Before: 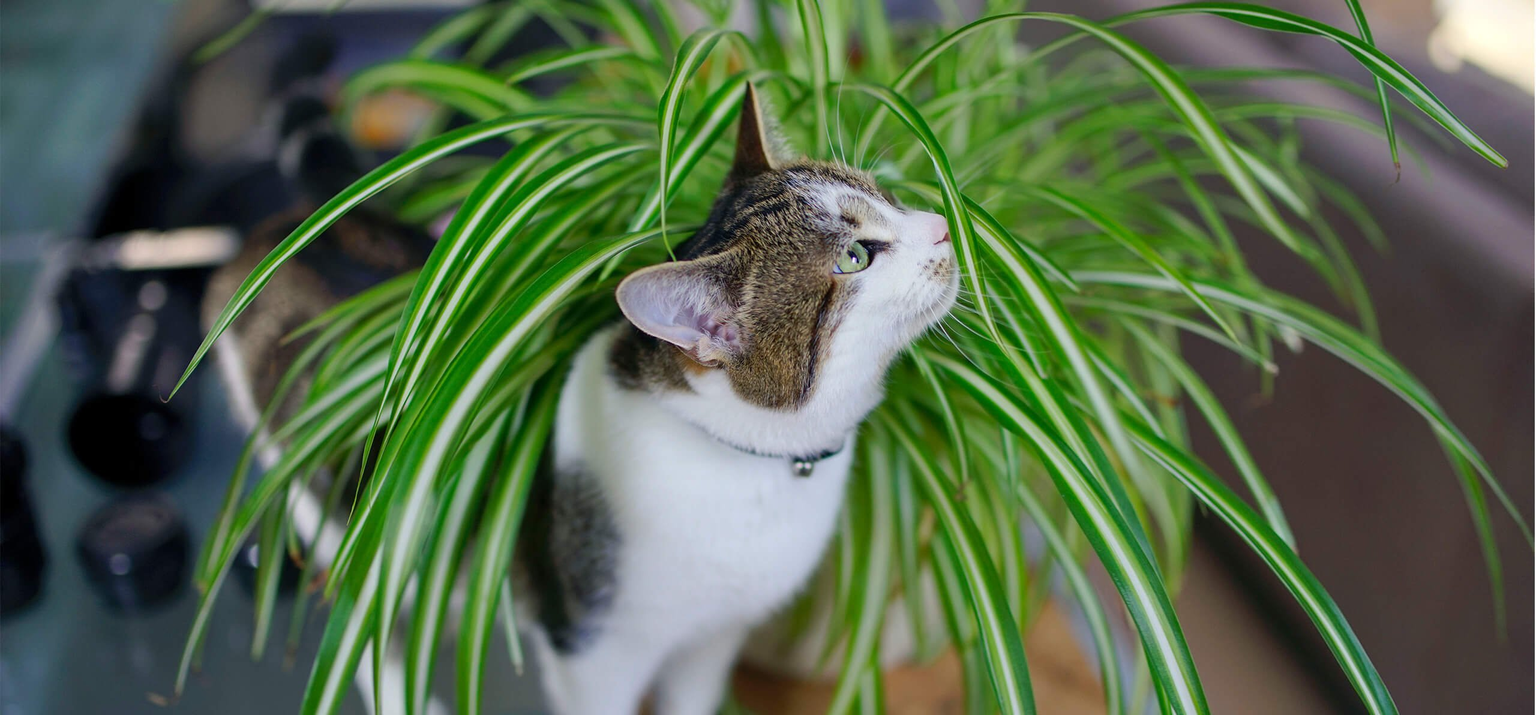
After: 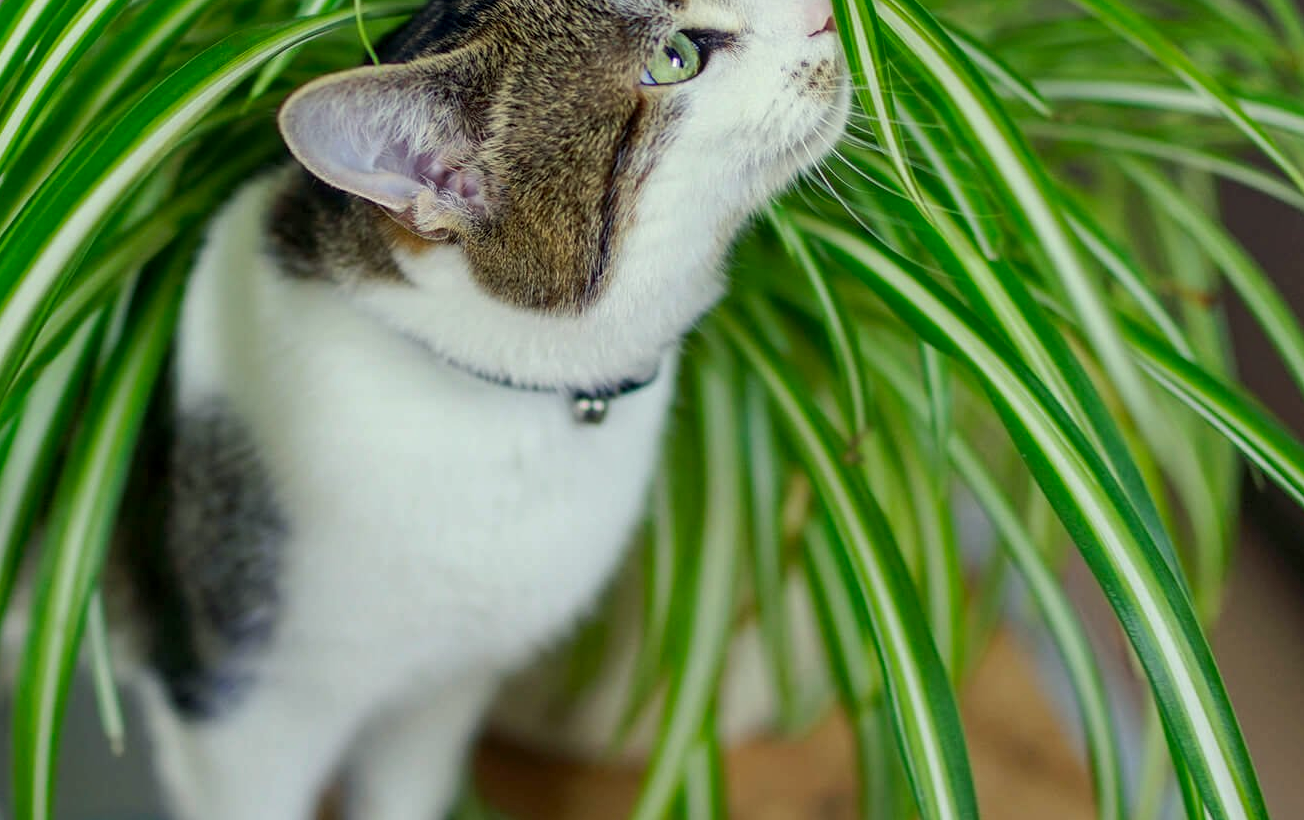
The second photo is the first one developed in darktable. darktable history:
color correction: highlights a* -5.94, highlights b* 11.19
exposure: compensate exposure bias true, compensate highlight preservation false
crop and rotate: left 29.237%, top 31.152%, right 19.807%
local contrast: on, module defaults
